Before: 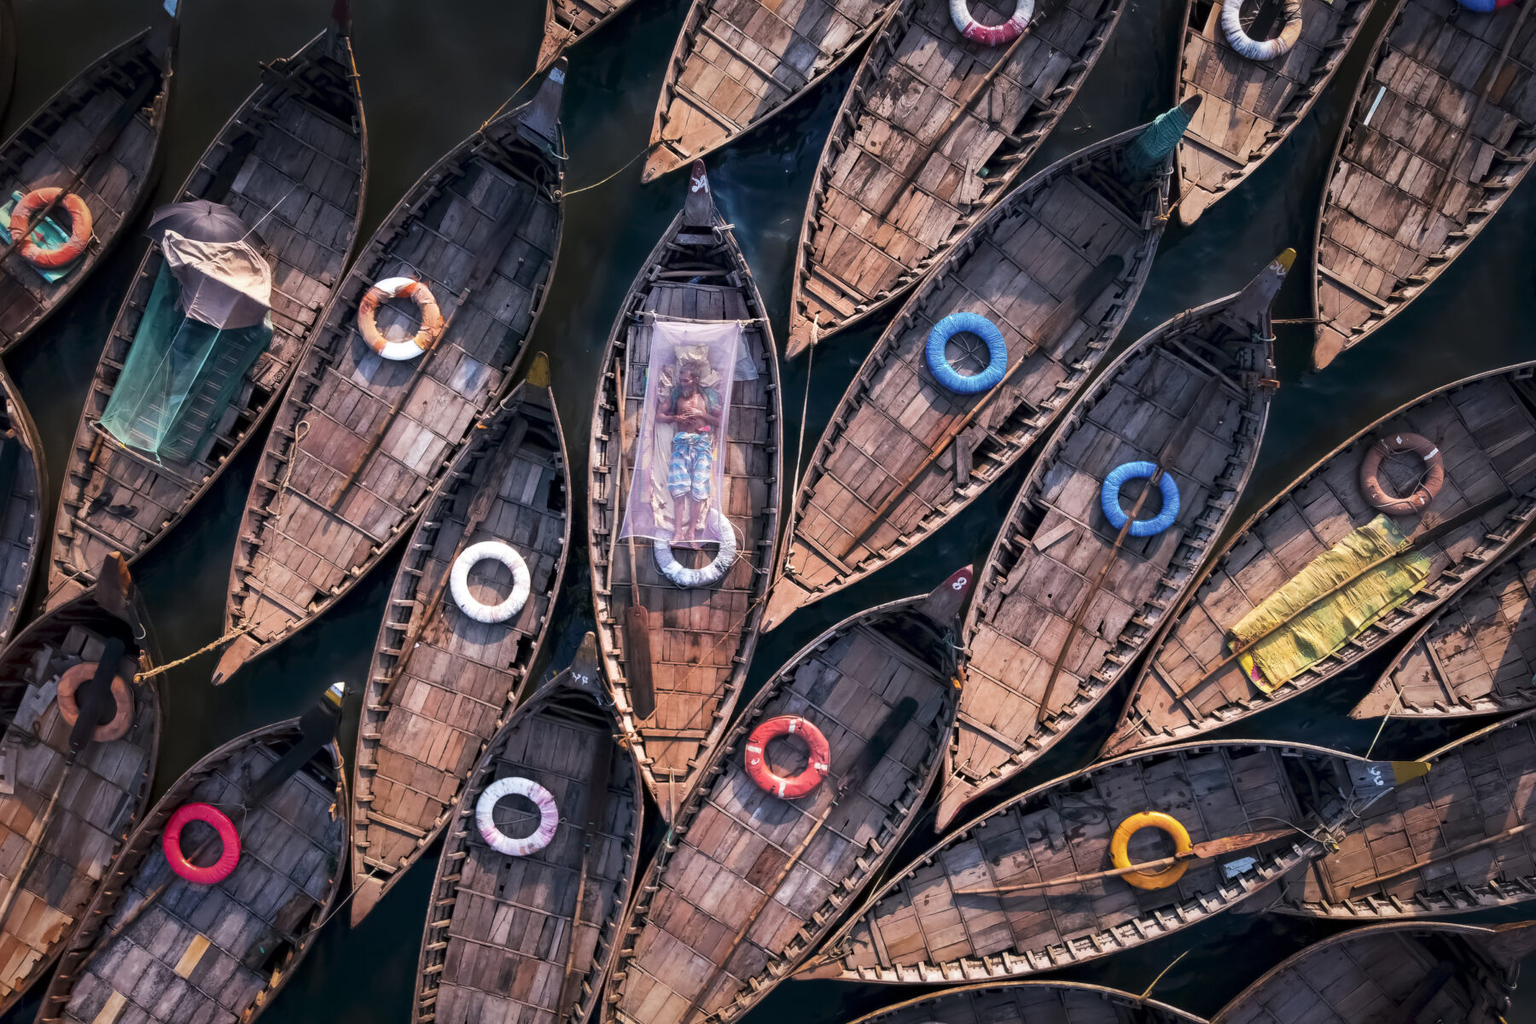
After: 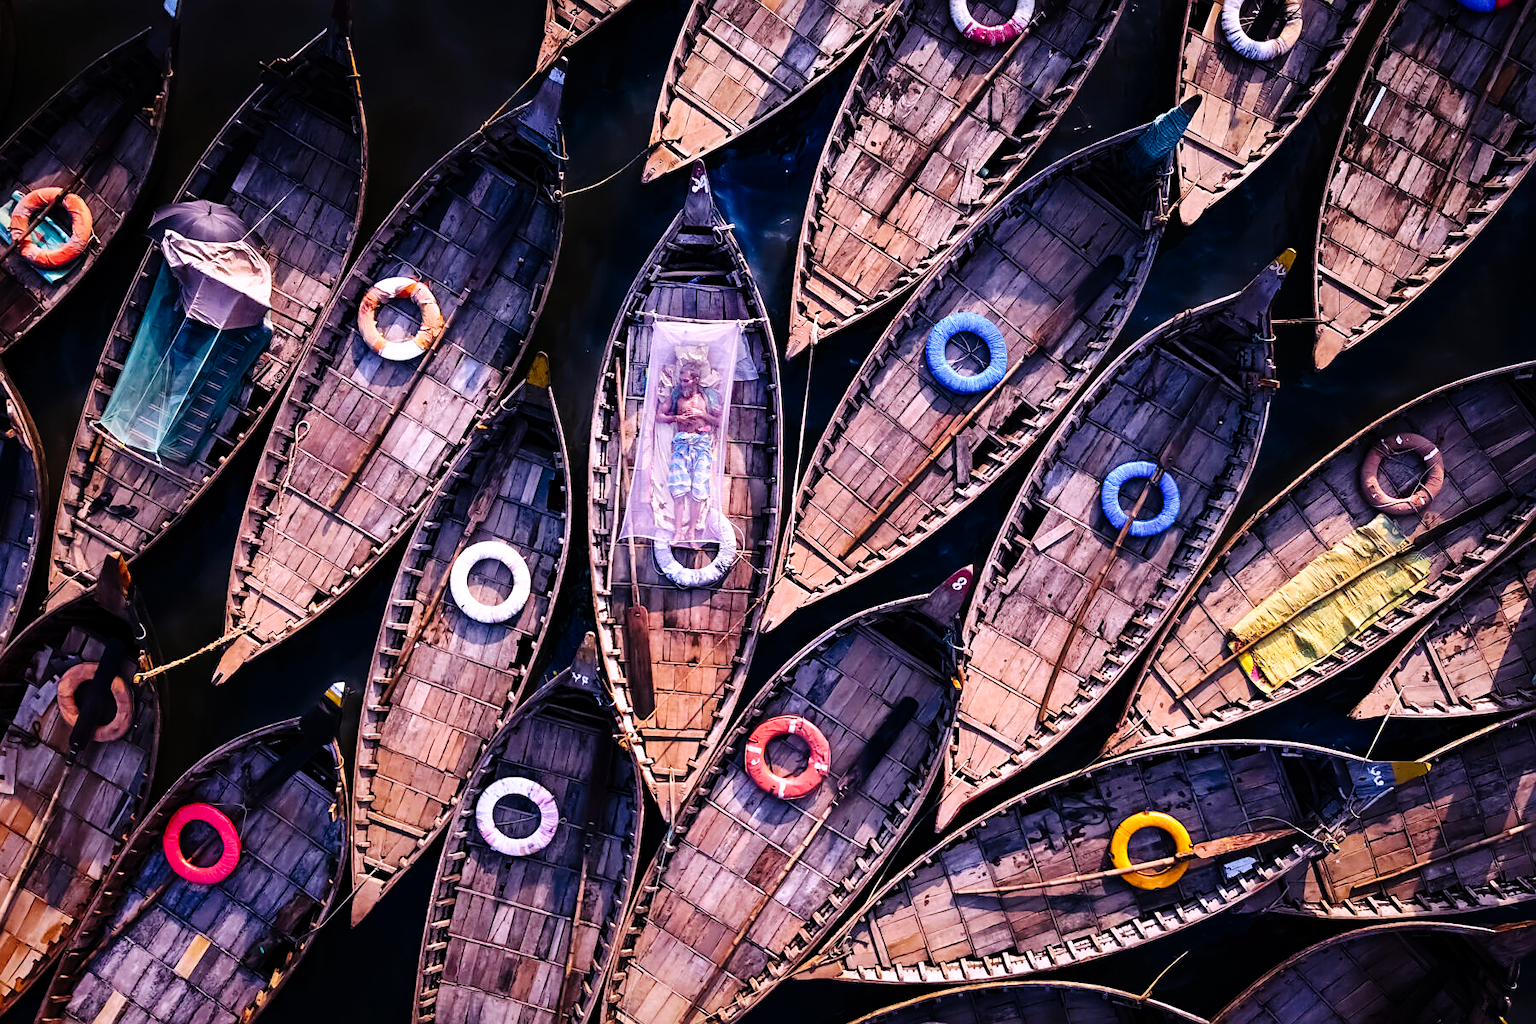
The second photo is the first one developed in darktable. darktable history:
tone curve: curves: ch0 [(0, 0) (0.003, 0.003) (0.011, 0.005) (0.025, 0.008) (0.044, 0.012) (0.069, 0.02) (0.1, 0.031) (0.136, 0.047) (0.177, 0.088) (0.224, 0.141) (0.277, 0.222) (0.335, 0.32) (0.399, 0.422) (0.468, 0.523) (0.543, 0.623) (0.623, 0.716) (0.709, 0.796) (0.801, 0.88) (0.898, 0.958) (1, 1)], preserve colors none
sharpen: on, module defaults
white balance: red 1.066, blue 1.119
